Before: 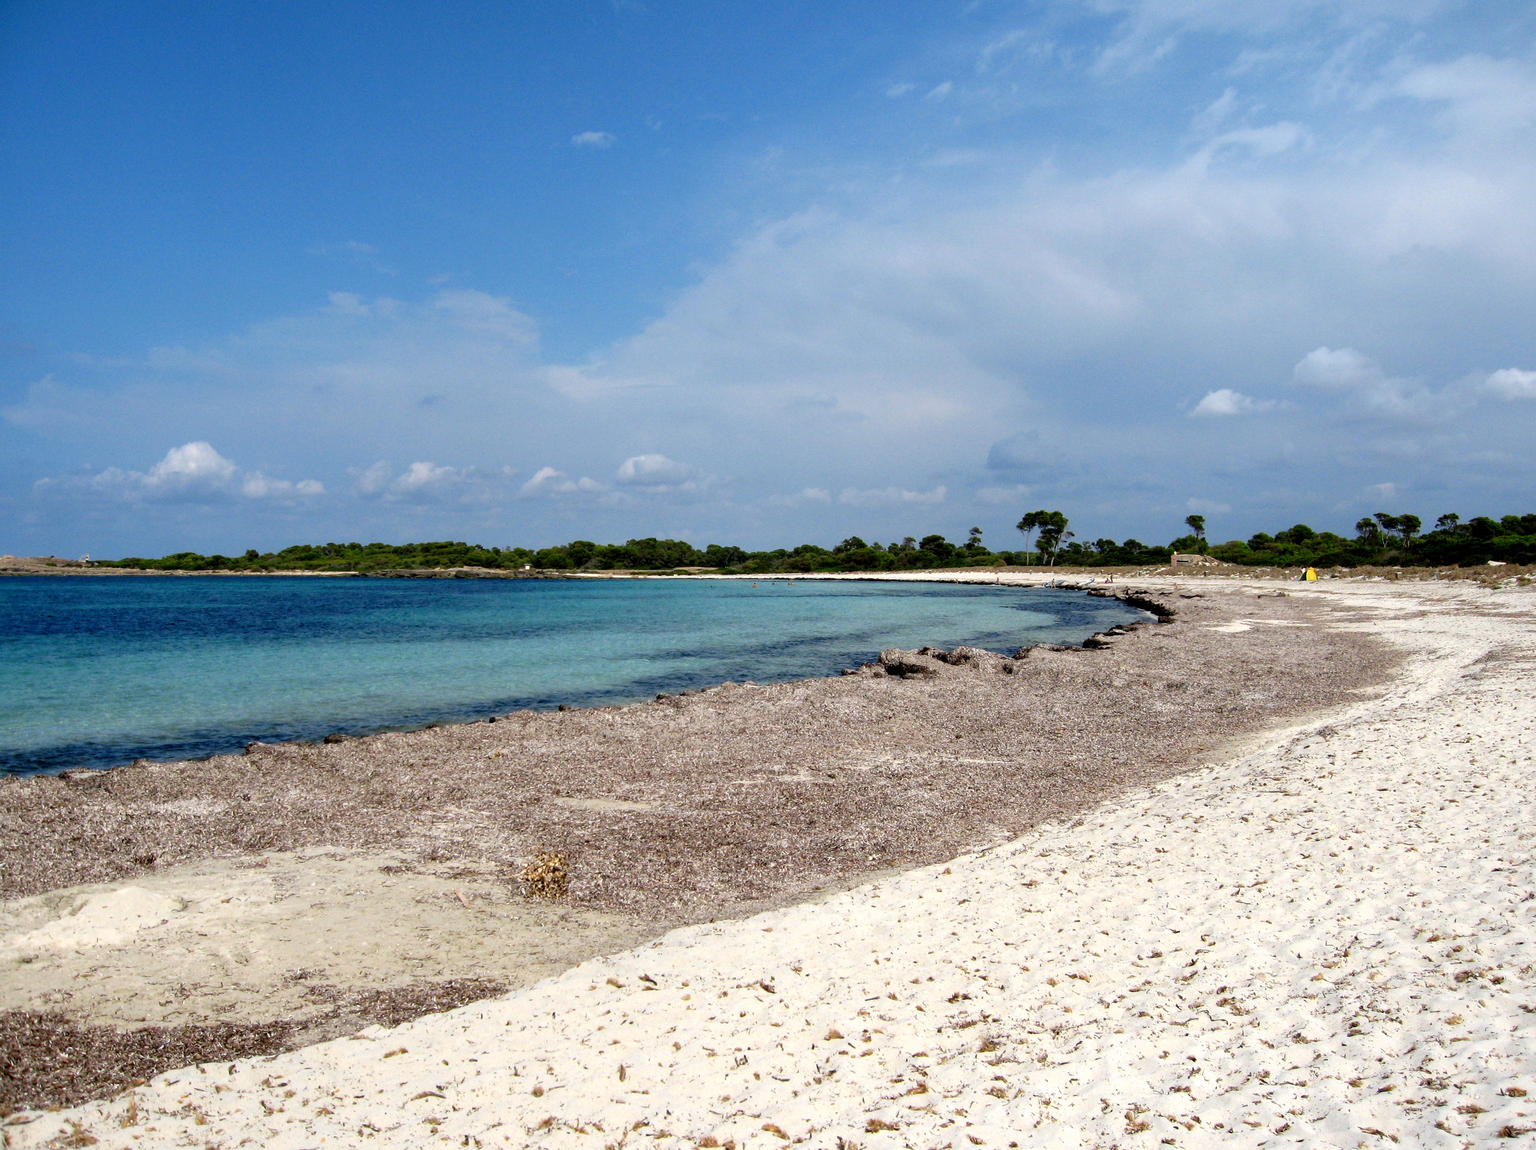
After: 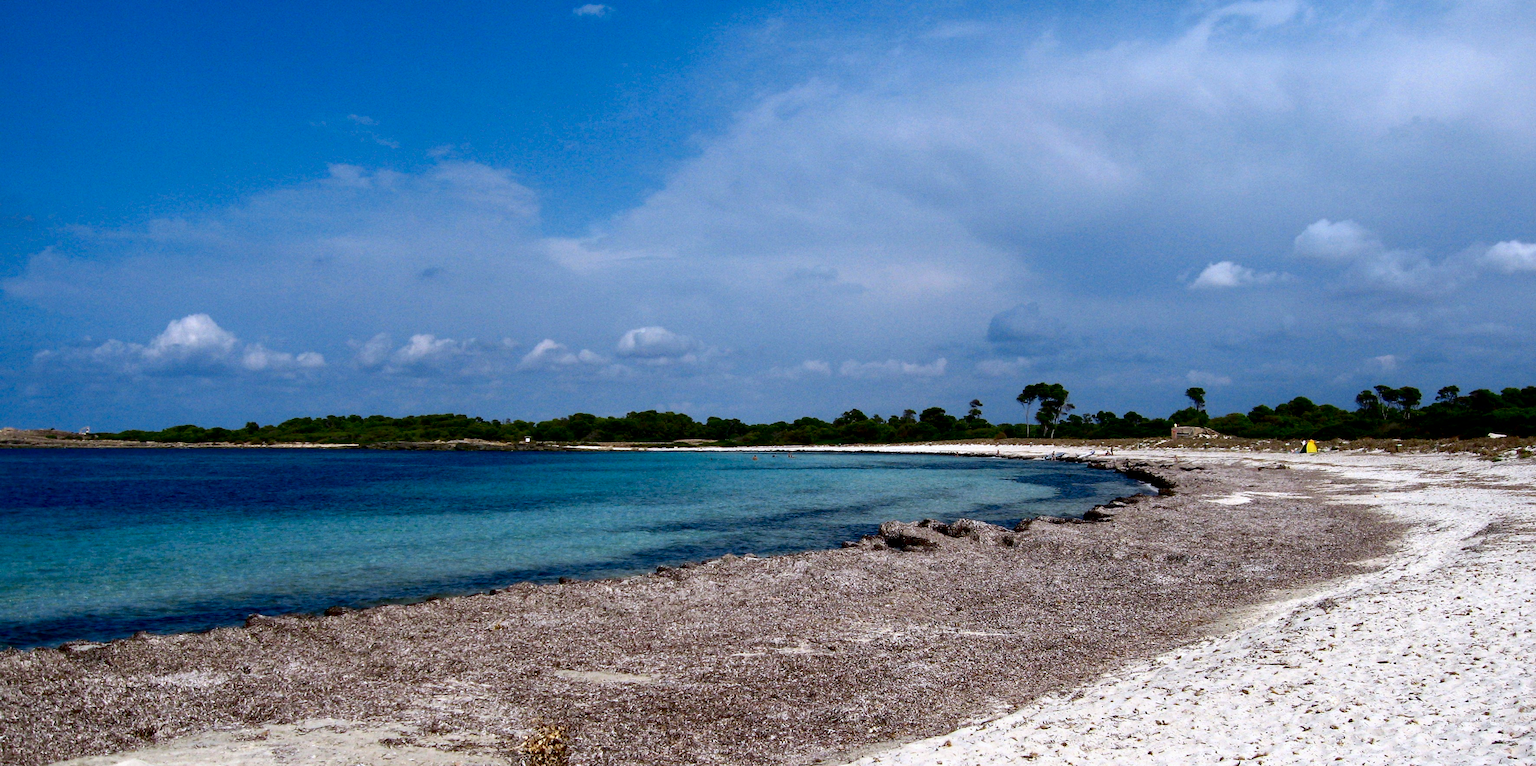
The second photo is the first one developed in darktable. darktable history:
color calibration: illuminant as shot in camera, x 0.358, y 0.373, temperature 4628.91 K
crop: top 11.166%, bottom 22.168%
contrast brightness saturation: contrast 0.13, brightness -0.24, saturation 0.14
